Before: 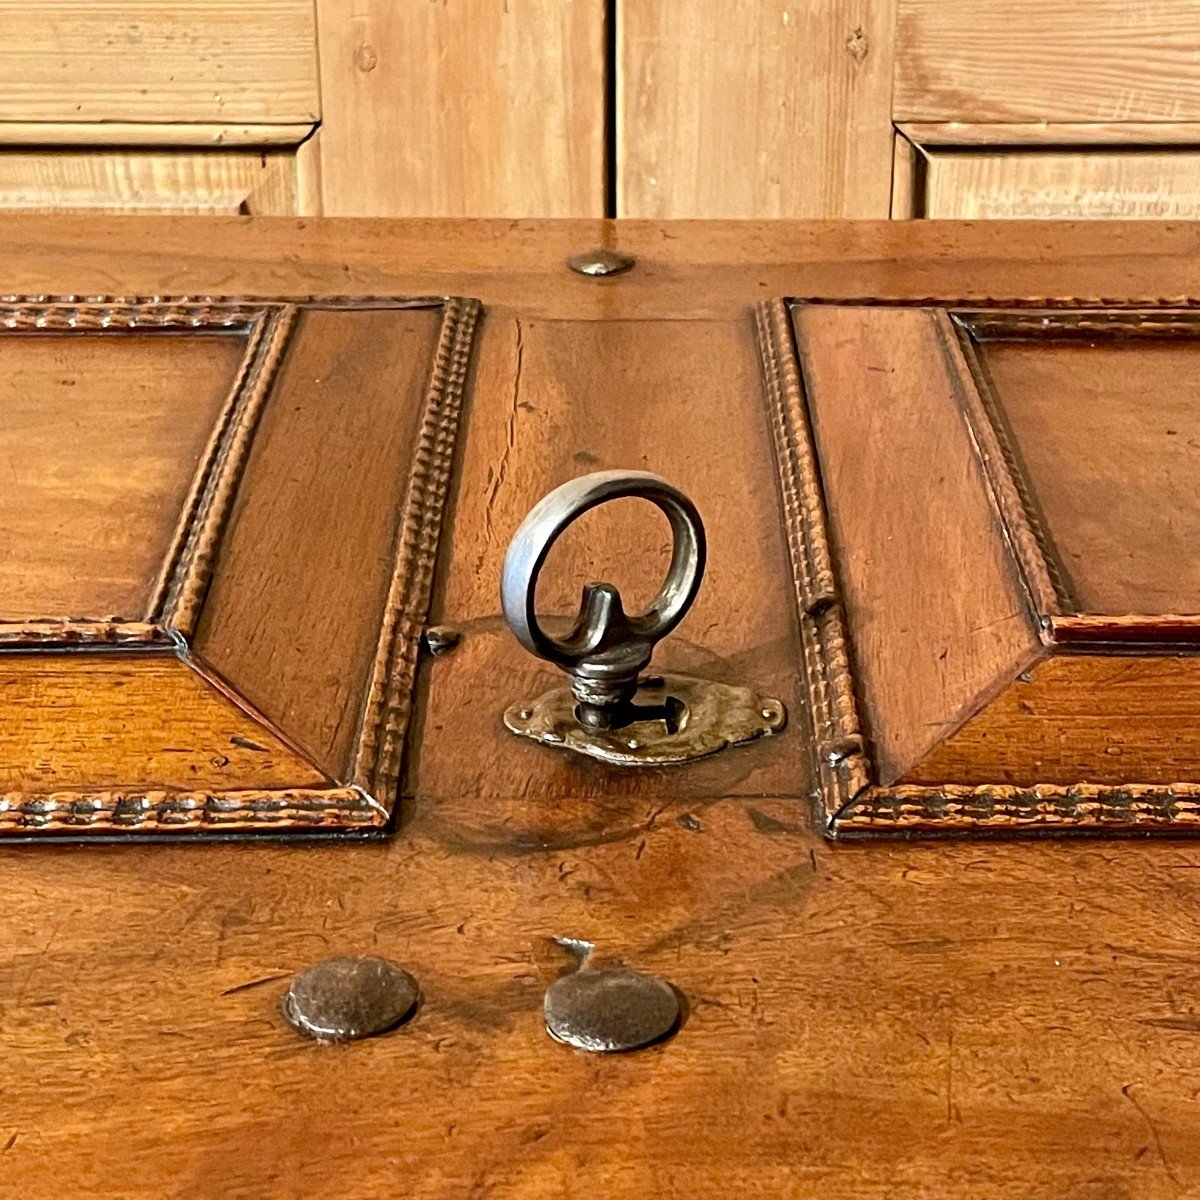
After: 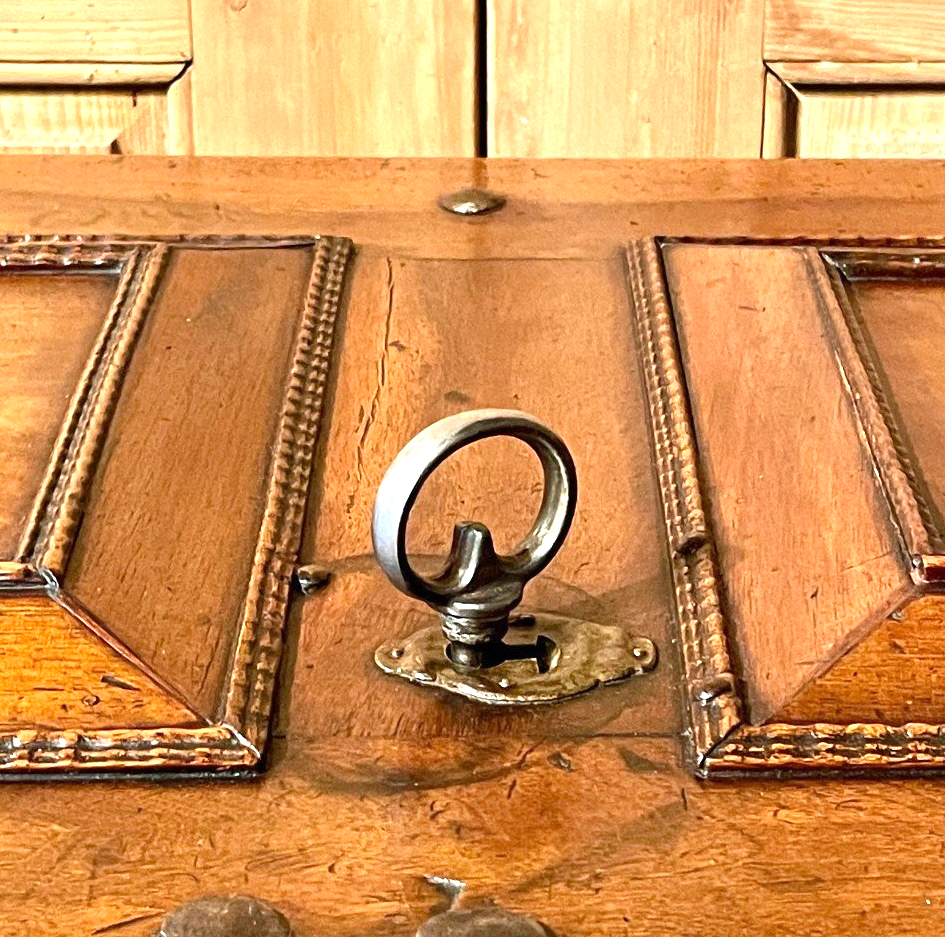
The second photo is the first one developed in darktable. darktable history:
crop and rotate: left 10.77%, top 5.1%, right 10.41%, bottom 16.76%
exposure: black level correction 0, exposure 0.7 EV, compensate exposure bias true, compensate highlight preservation false
